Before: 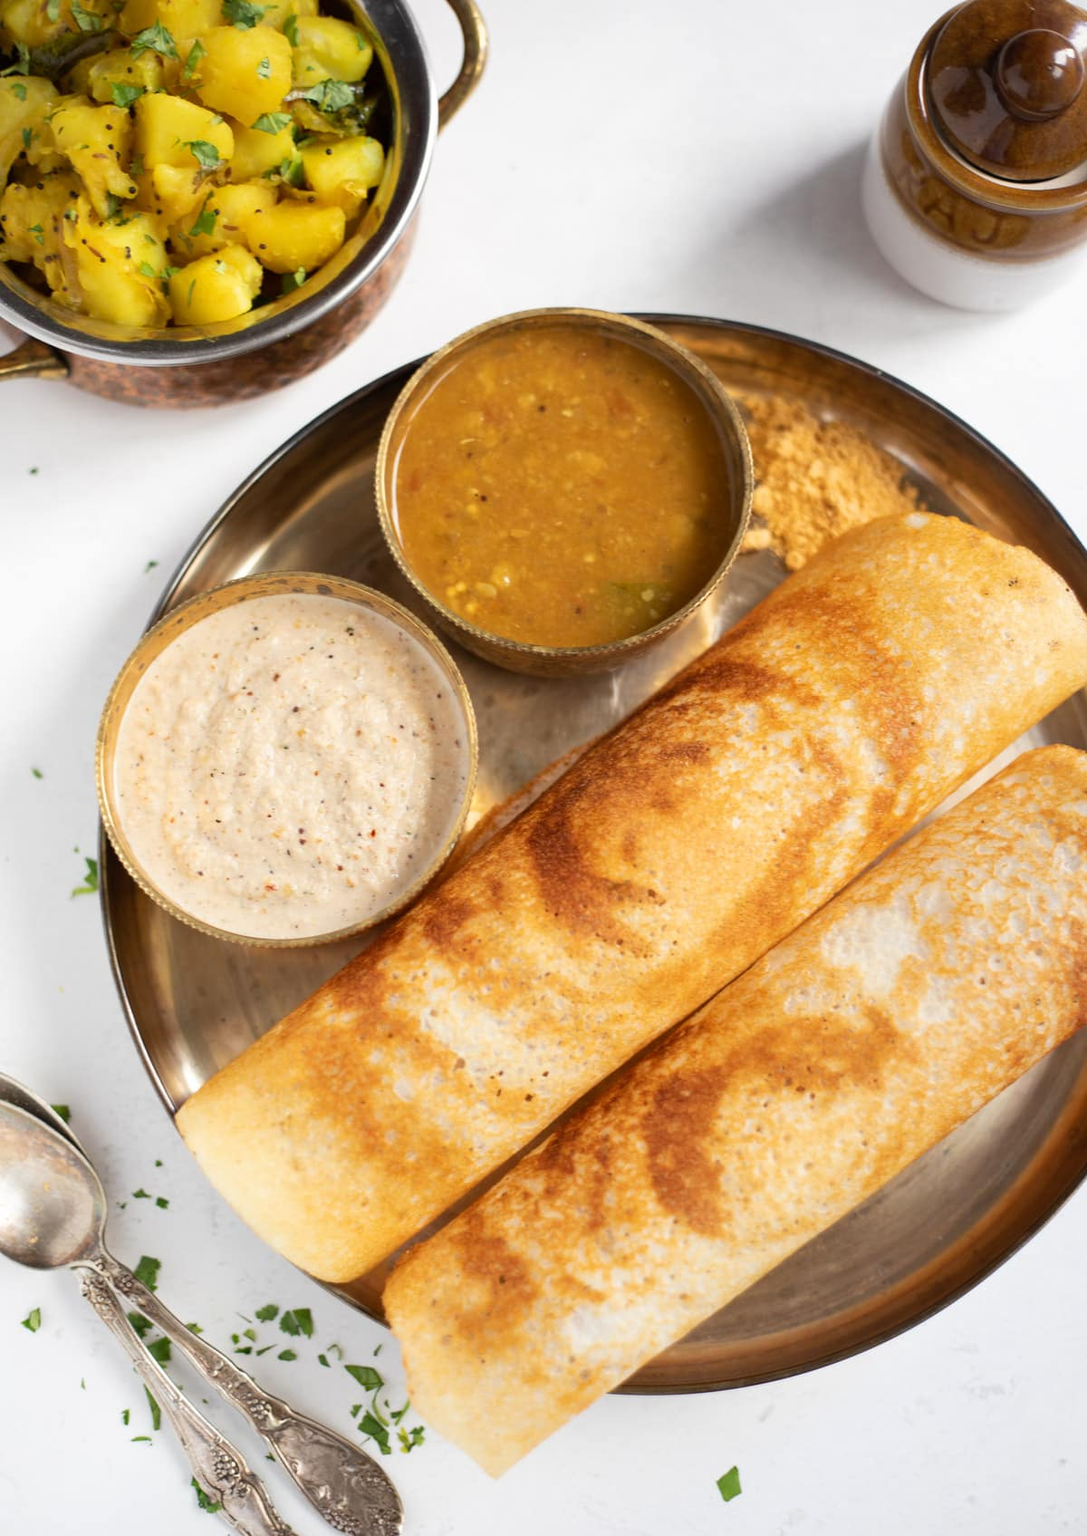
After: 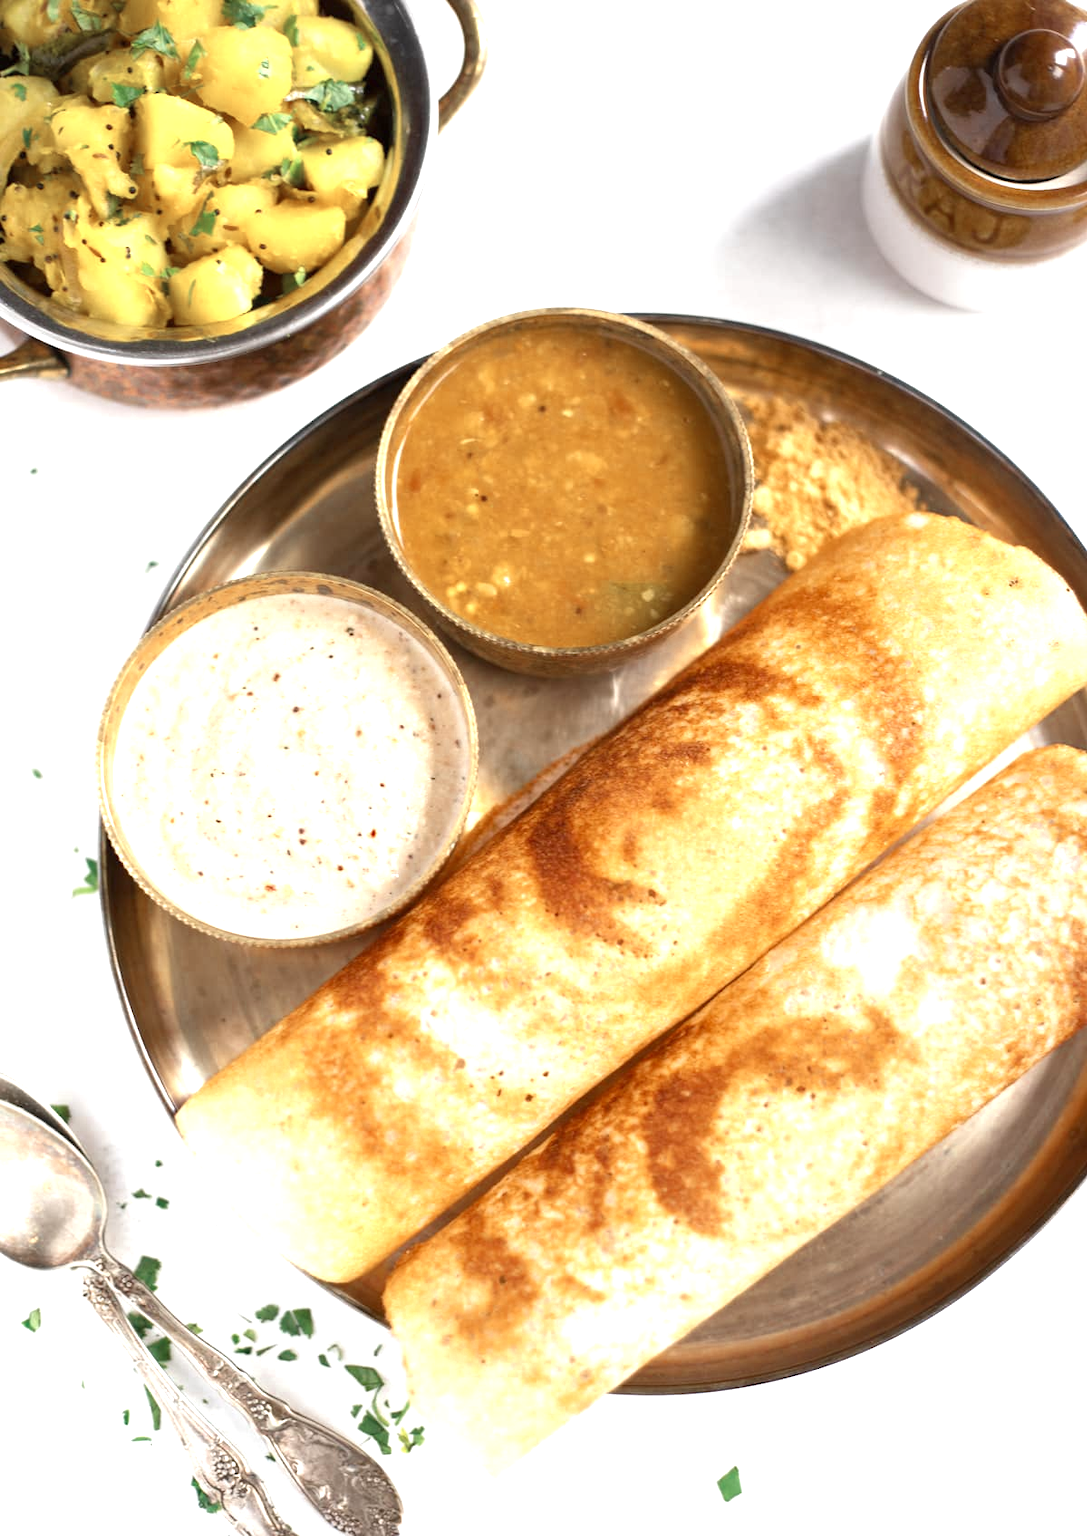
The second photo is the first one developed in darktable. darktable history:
color zones: curves: ch0 [(0, 0.5) (0.125, 0.4) (0.25, 0.5) (0.375, 0.4) (0.5, 0.4) (0.625, 0.6) (0.75, 0.6) (0.875, 0.5)]; ch1 [(0, 0.35) (0.125, 0.45) (0.25, 0.35) (0.375, 0.35) (0.5, 0.35) (0.625, 0.35) (0.75, 0.45) (0.875, 0.35)]; ch2 [(0, 0.6) (0.125, 0.5) (0.25, 0.5) (0.375, 0.6) (0.5, 0.6) (0.625, 0.5) (0.75, 0.5) (0.875, 0.5)]
exposure: black level correction 0, exposure 0.934 EV, compensate highlight preservation false
